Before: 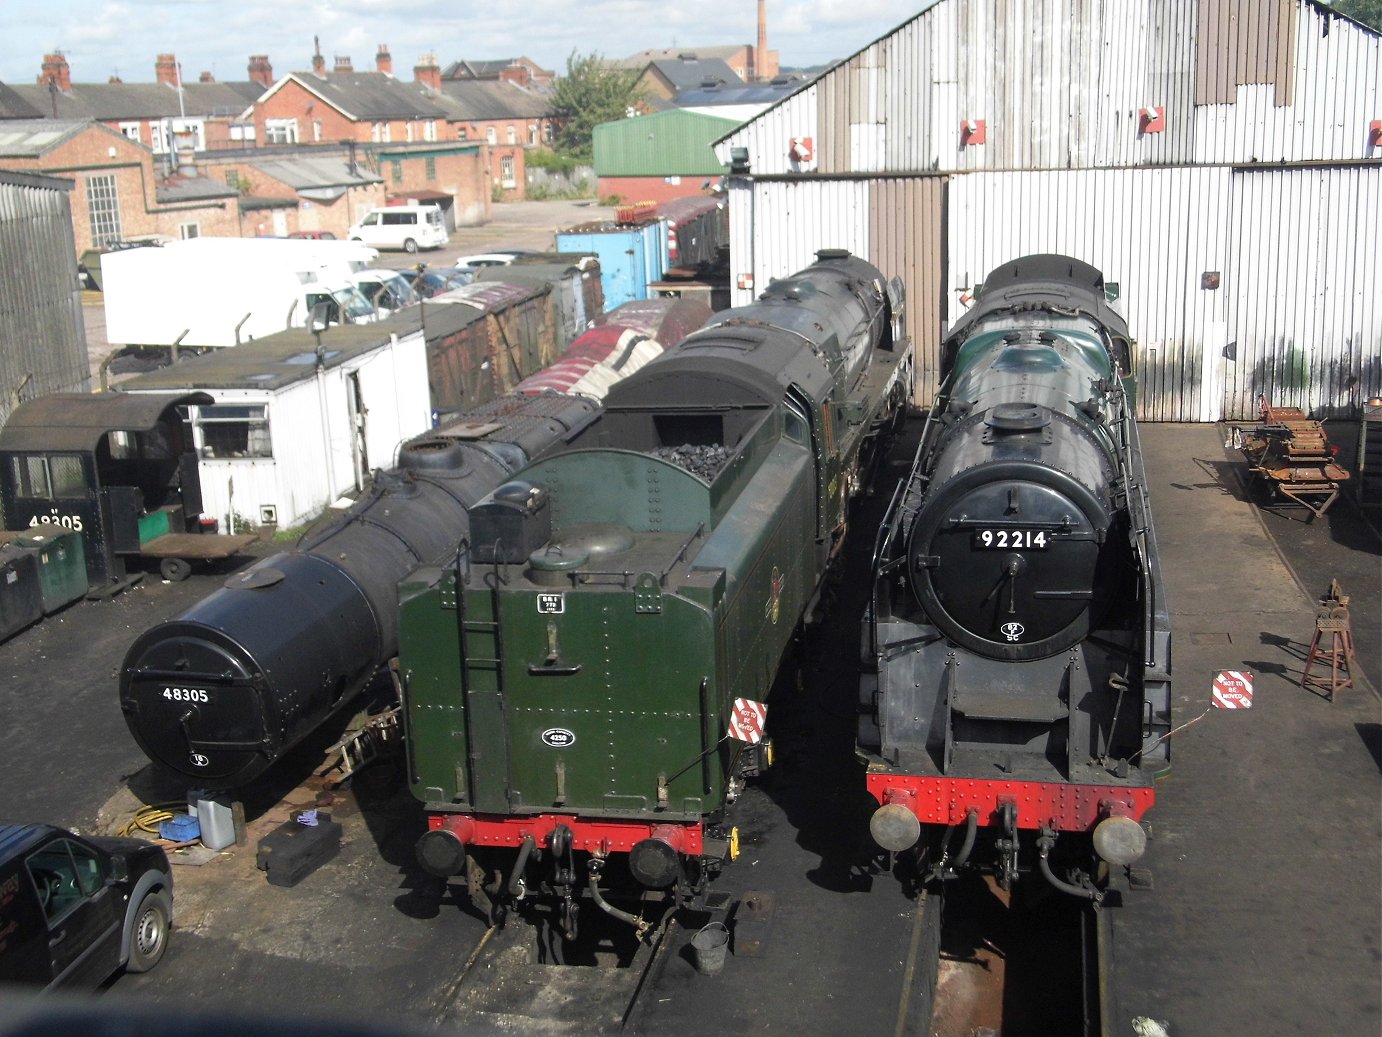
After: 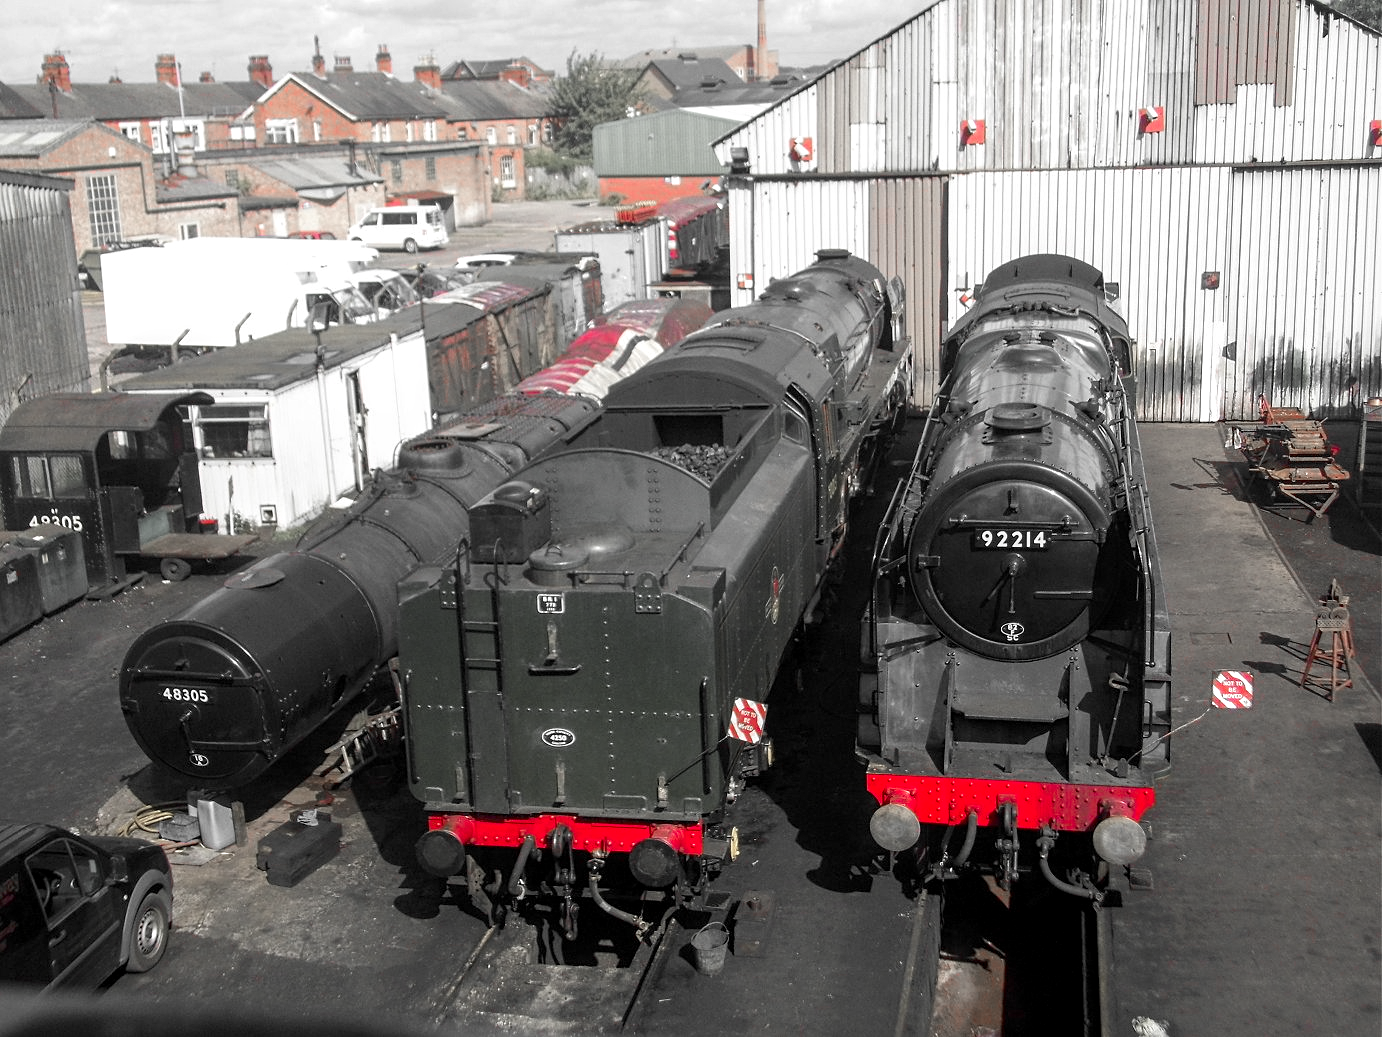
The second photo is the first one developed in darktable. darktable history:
sharpen: amount 0.209
color zones: curves: ch1 [(0, 0.831) (0.08, 0.771) (0.157, 0.268) (0.241, 0.207) (0.562, -0.005) (0.714, -0.013) (0.876, 0.01) (1, 0.831)]
local contrast: on, module defaults
